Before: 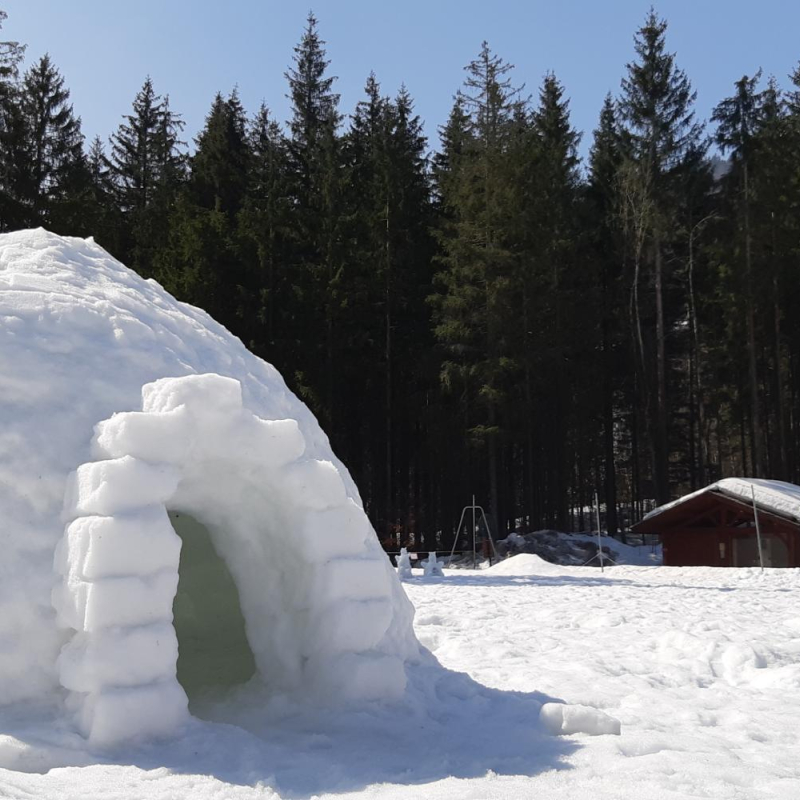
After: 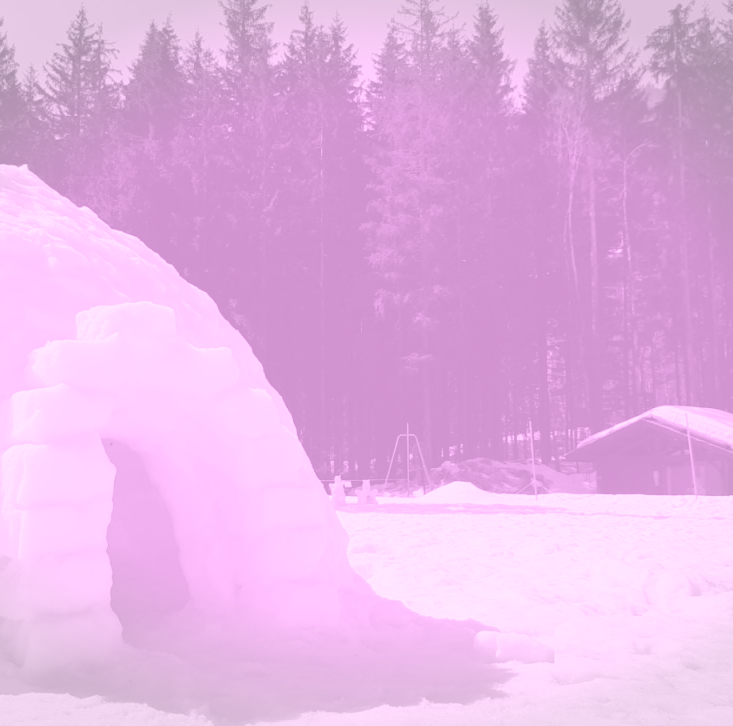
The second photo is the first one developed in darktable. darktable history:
color balance rgb: perceptual saturation grading › global saturation 20%, global vibrance 20%
levels: levels [0.016, 0.5, 0.996]
contrast brightness saturation: saturation -0.05
colorize: hue 331.2°, saturation 75%, source mix 30.28%, lightness 70.52%, version 1
vignetting: fall-off start 100%, brightness -0.282, width/height ratio 1.31
color balance: mode lift, gamma, gain (sRGB), lift [0.97, 1, 1, 1], gamma [1.03, 1, 1, 1]
white balance: red 1.042, blue 1.17
crop and rotate: left 8.262%, top 9.226%
